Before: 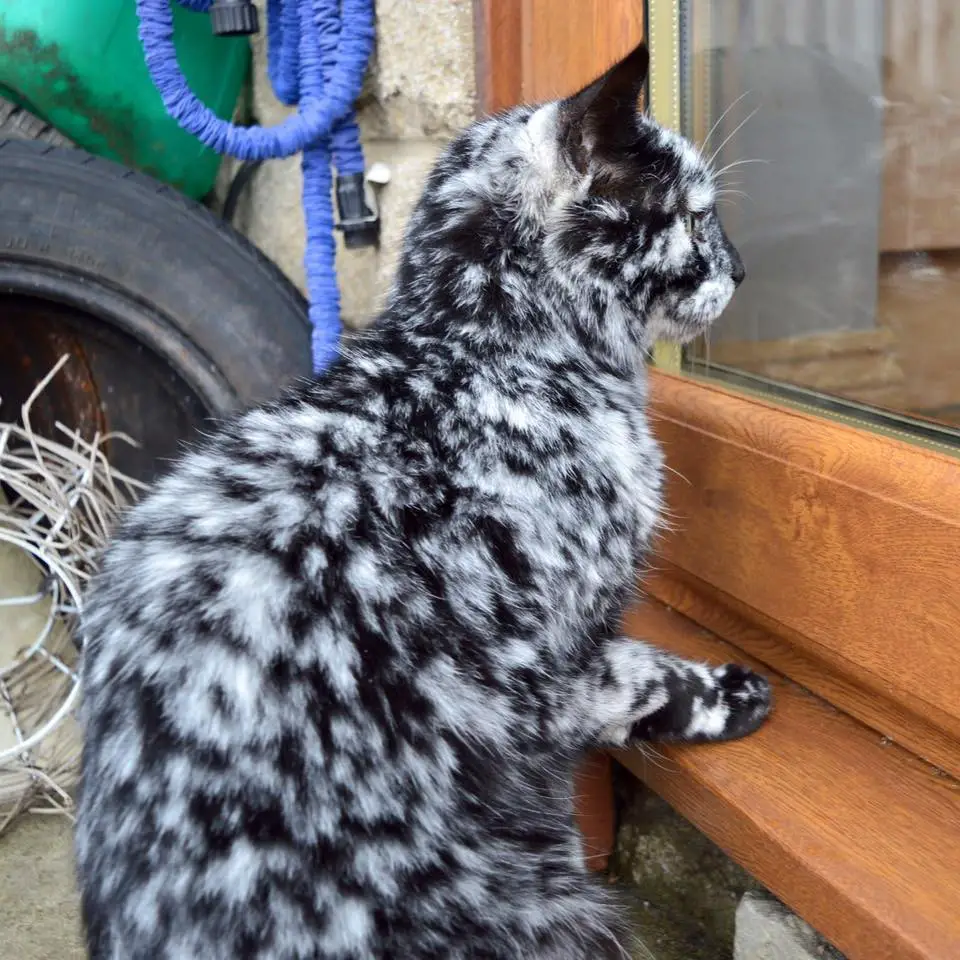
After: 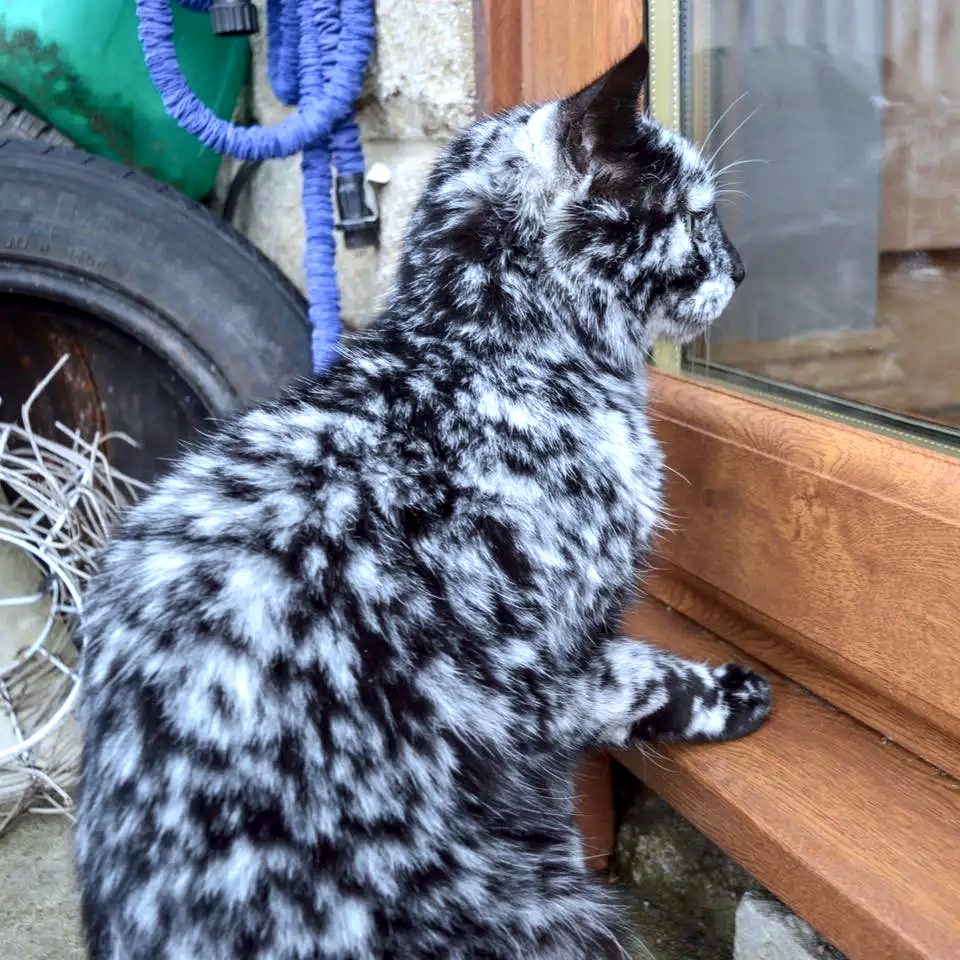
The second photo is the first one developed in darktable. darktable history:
shadows and highlights: shadows -12.5, white point adjustment 4, highlights 28.33
color calibration: illuminant as shot in camera, x 0.369, y 0.376, temperature 4328.46 K, gamut compression 3
local contrast: on, module defaults
